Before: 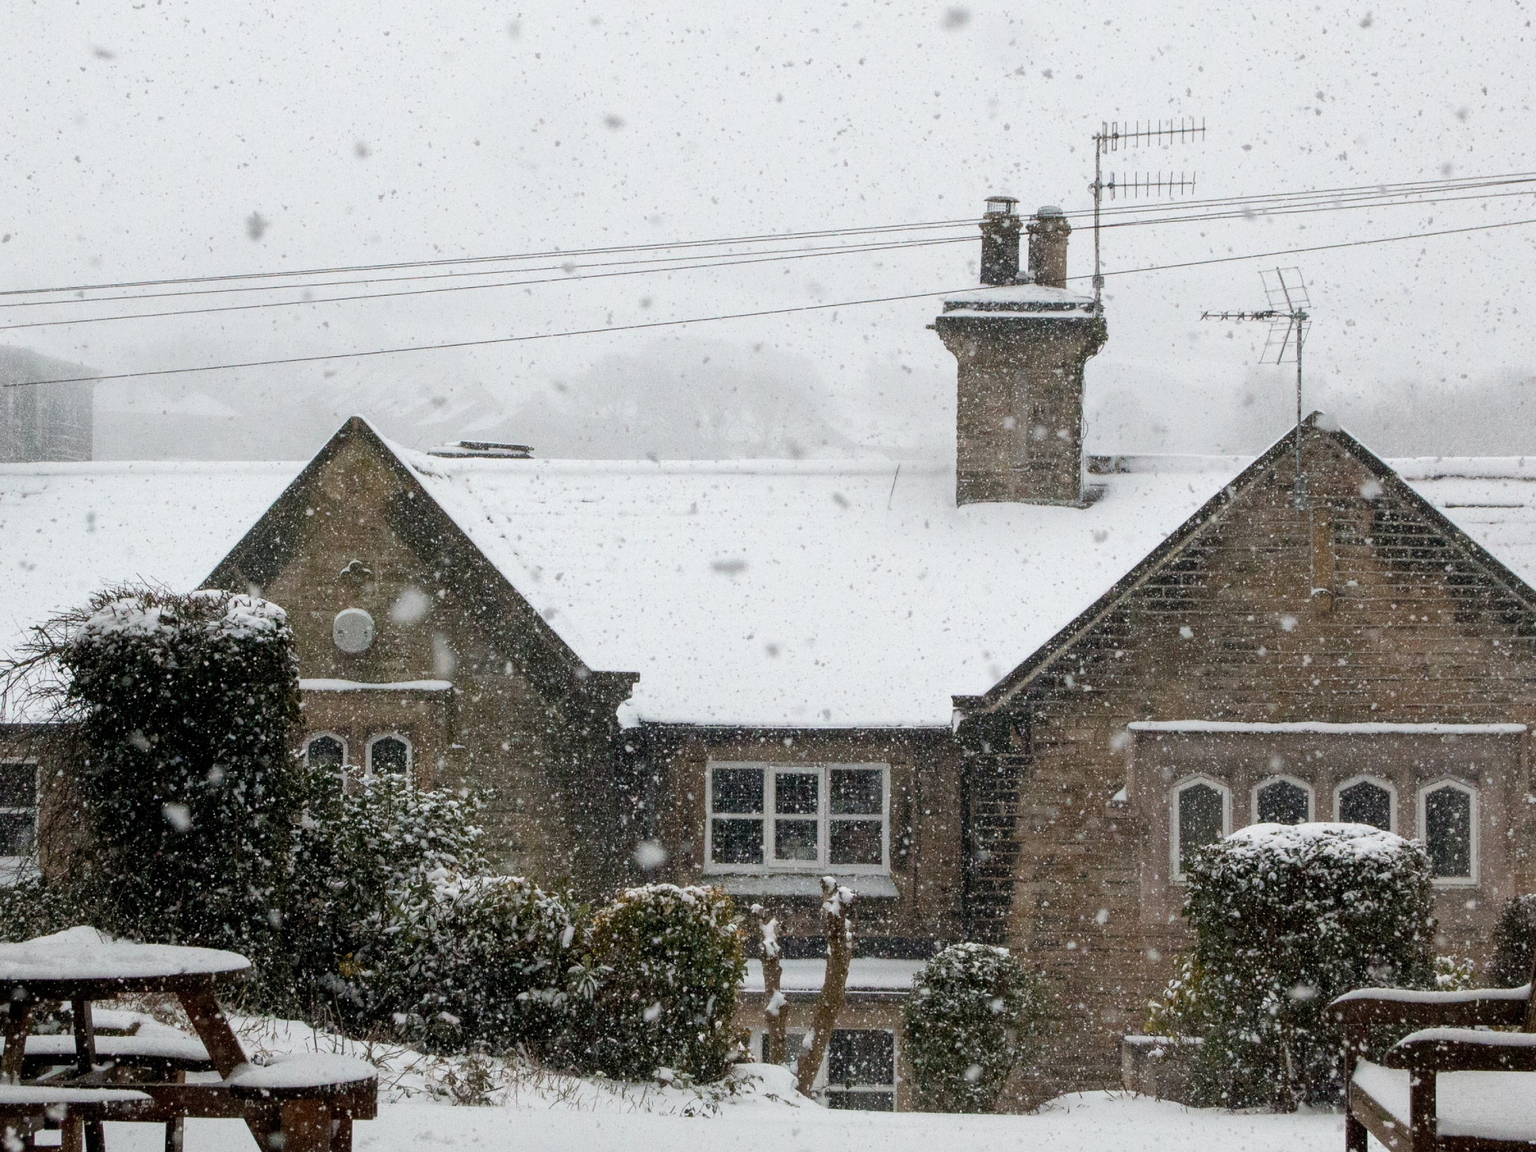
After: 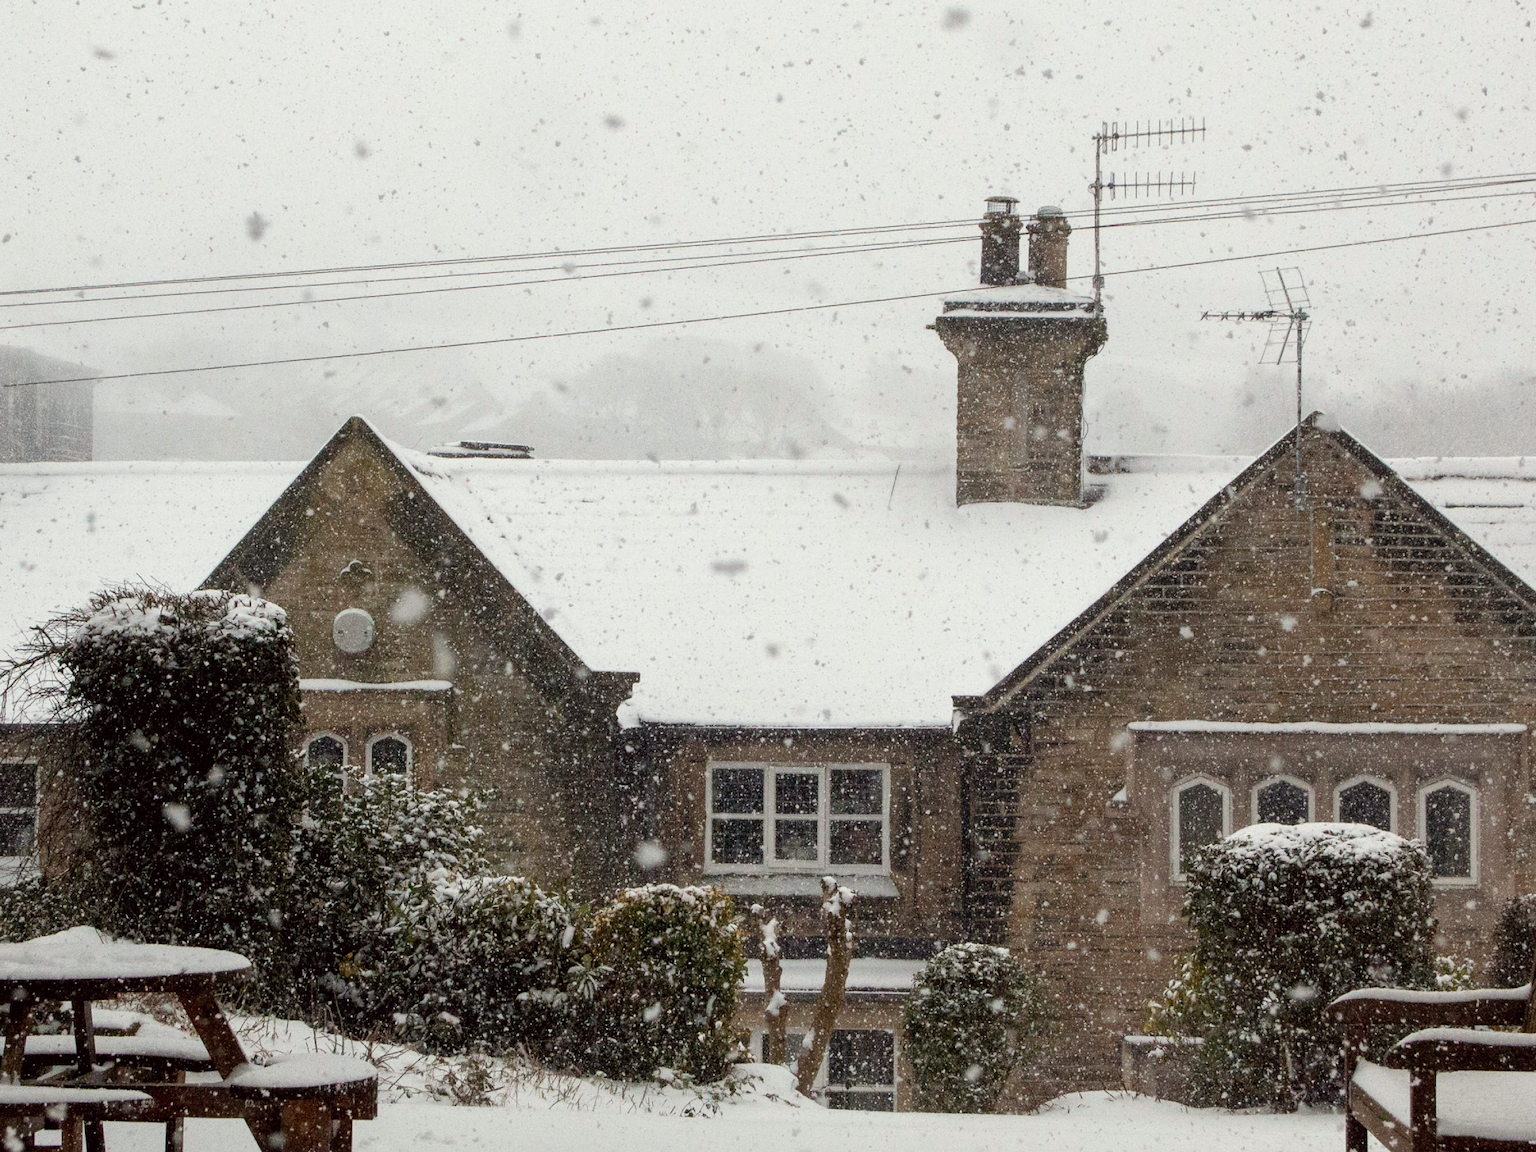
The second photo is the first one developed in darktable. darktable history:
color correction: highlights a* -0.965, highlights b* 4.53, shadows a* 3.51
